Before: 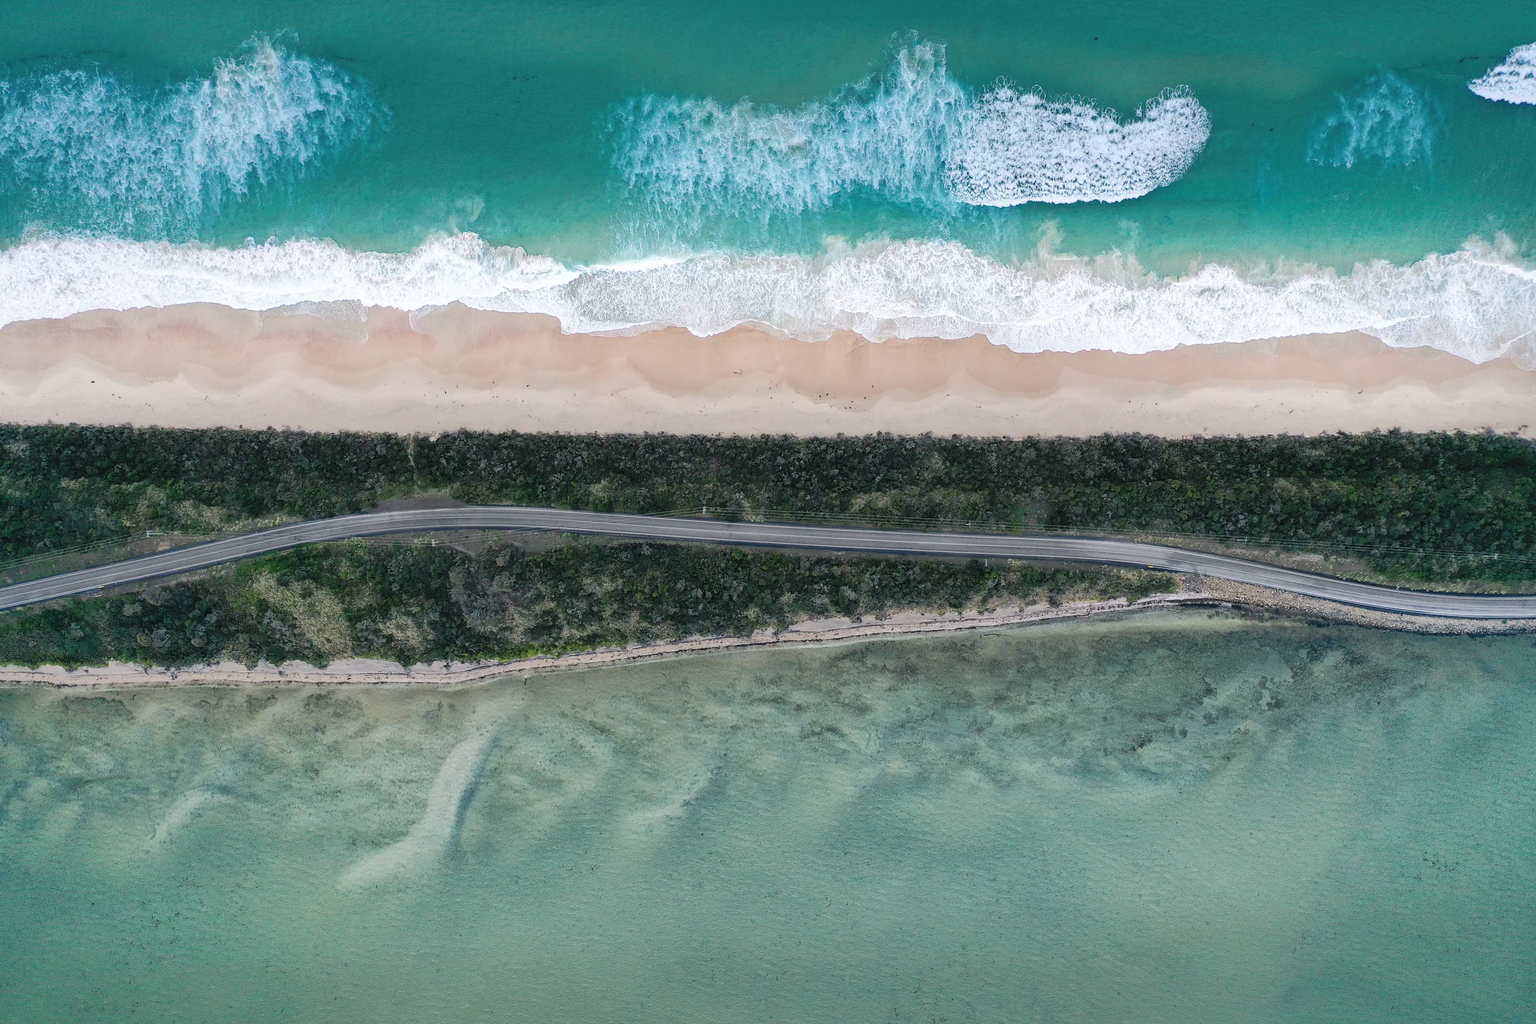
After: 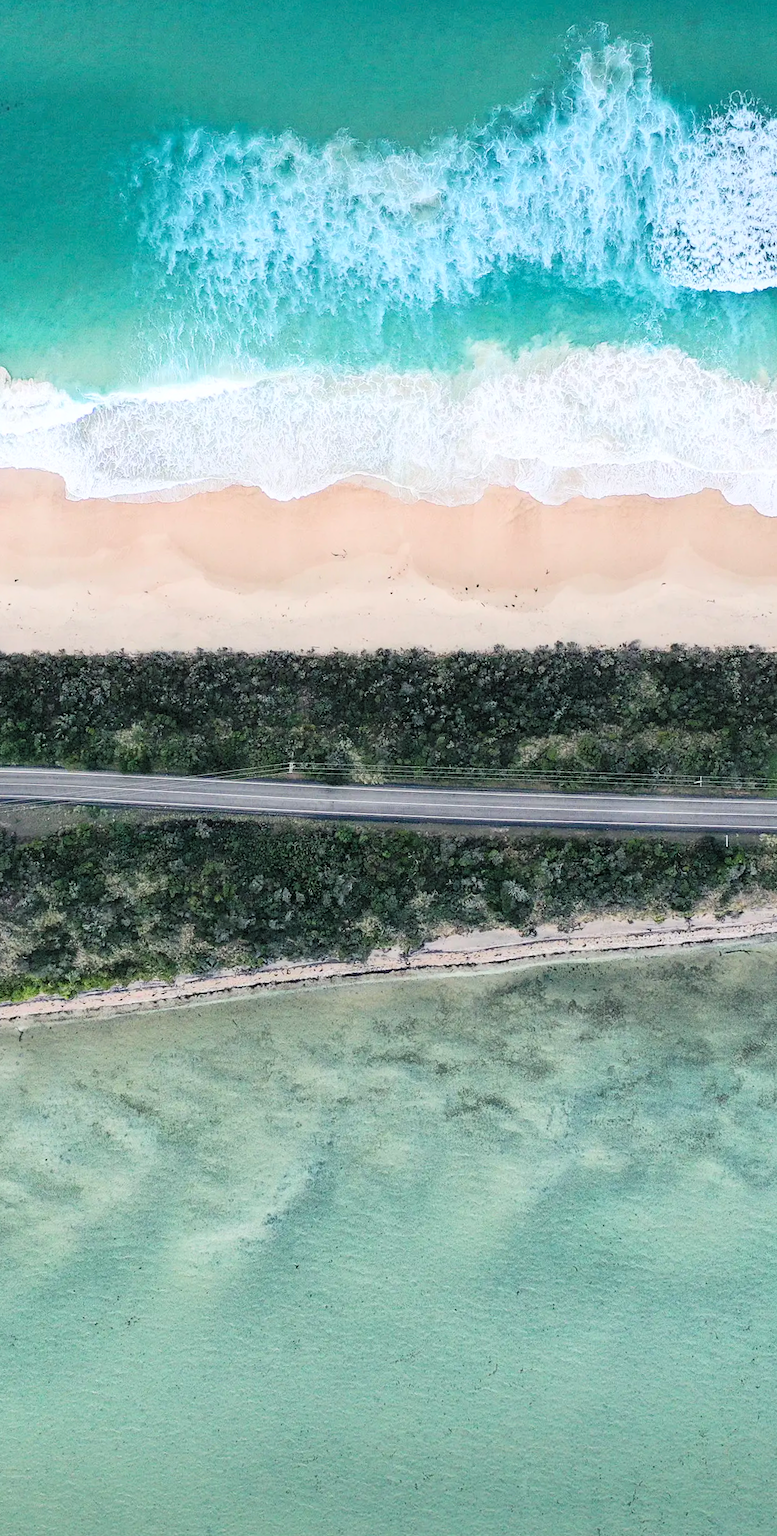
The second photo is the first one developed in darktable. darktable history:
rotate and perspective: rotation -1°, crop left 0.011, crop right 0.989, crop top 0.025, crop bottom 0.975
tone curve: curves: ch0 [(0, 0) (0.004, 0.001) (0.133, 0.132) (0.325, 0.395) (0.455, 0.565) (0.832, 0.925) (1, 1)], color space Lab, linked channels, preserve colors none
crop: left 33.36%, right 33.36%
